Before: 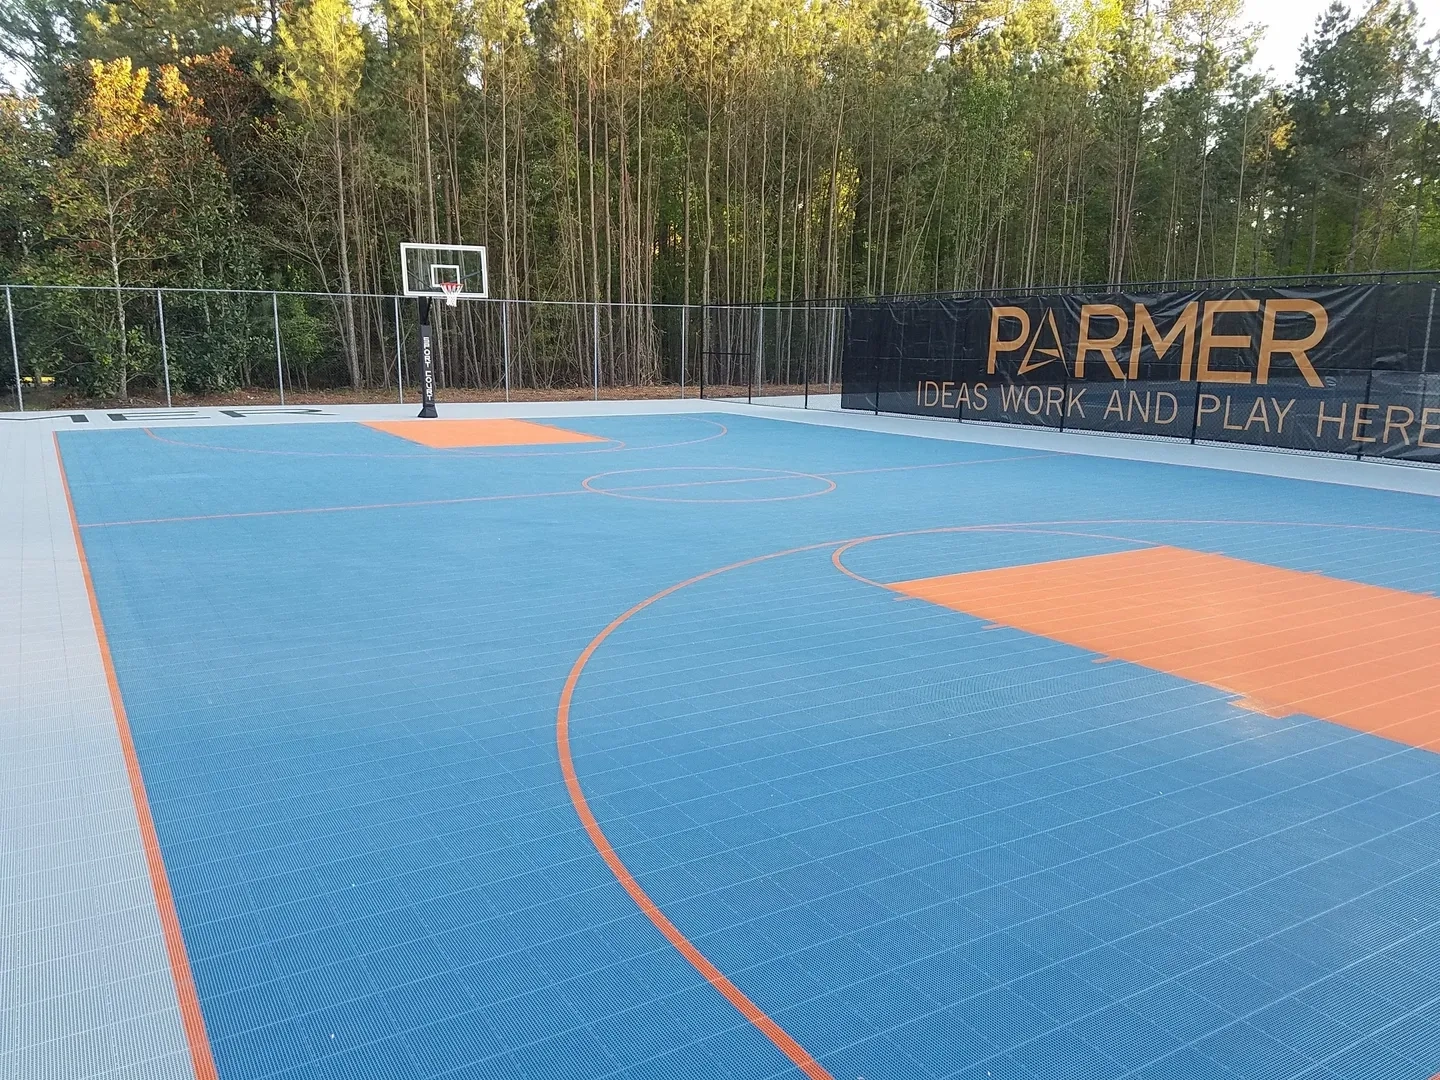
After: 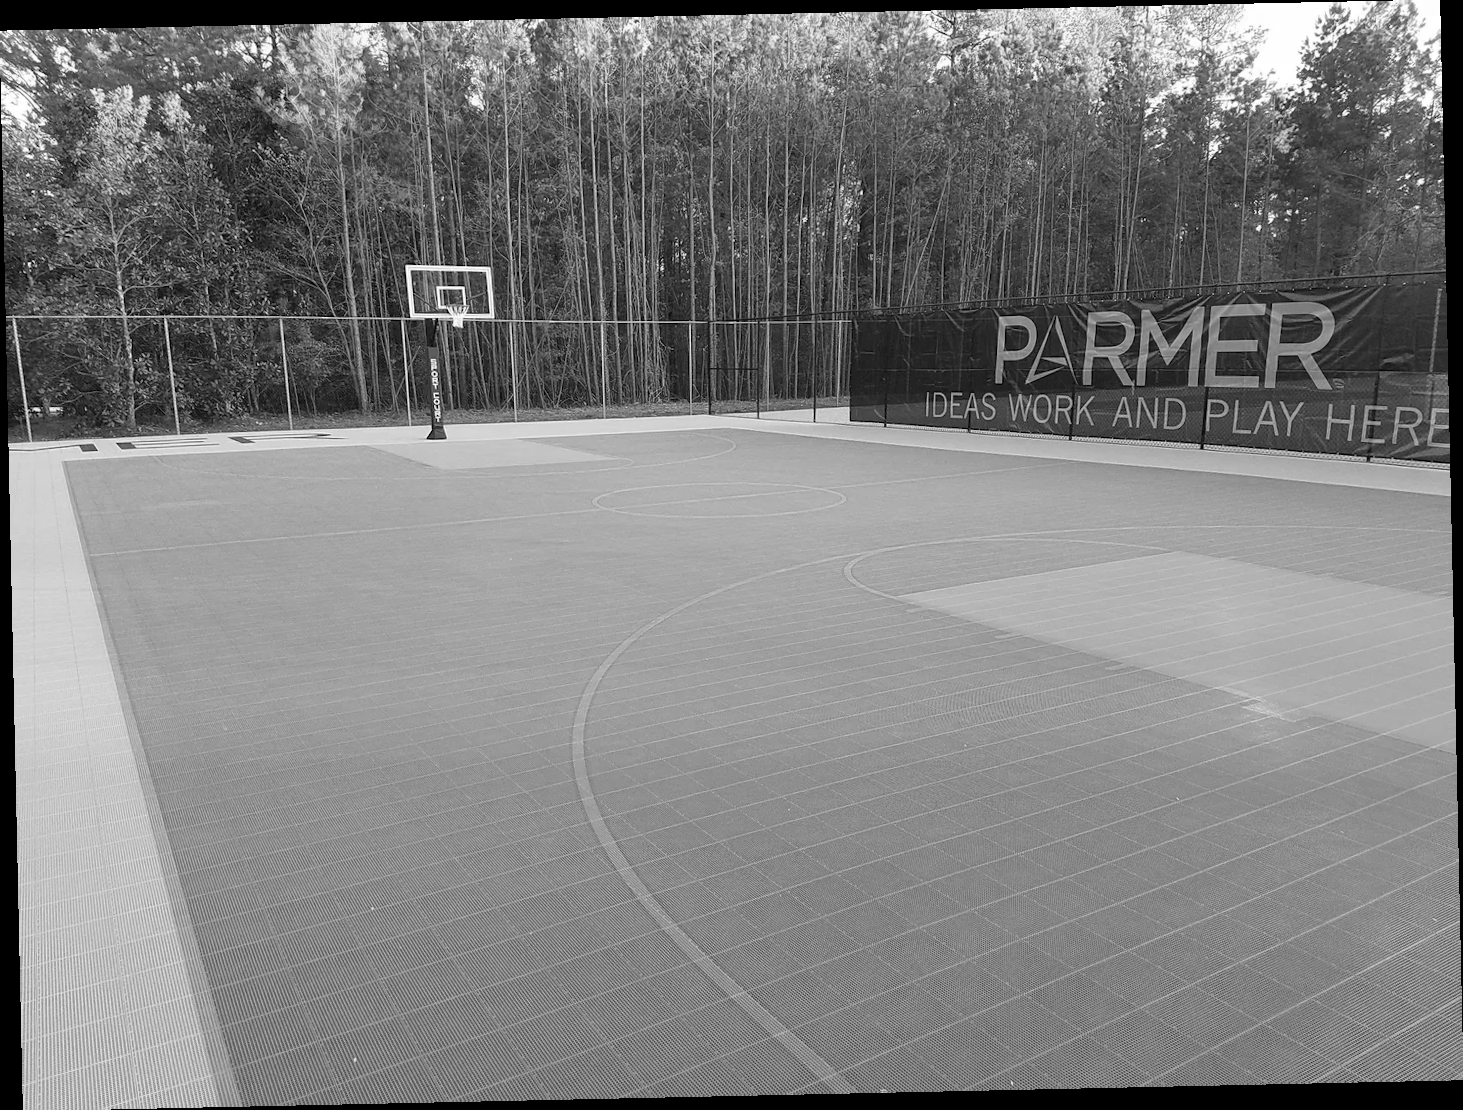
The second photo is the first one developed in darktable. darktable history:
rotate and perspective: rotation -1.24°, automatic cropping off
monochrome: size 1
